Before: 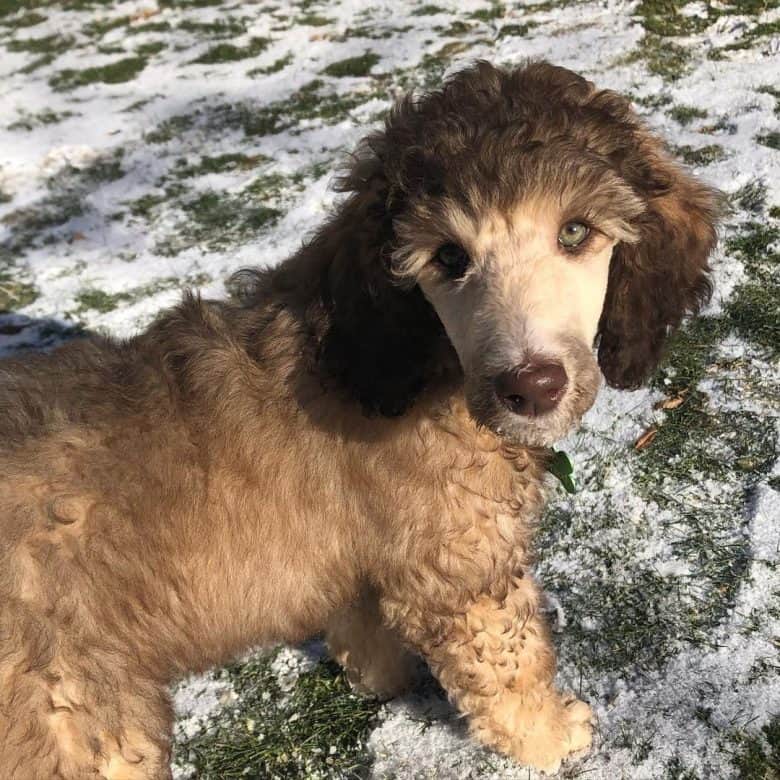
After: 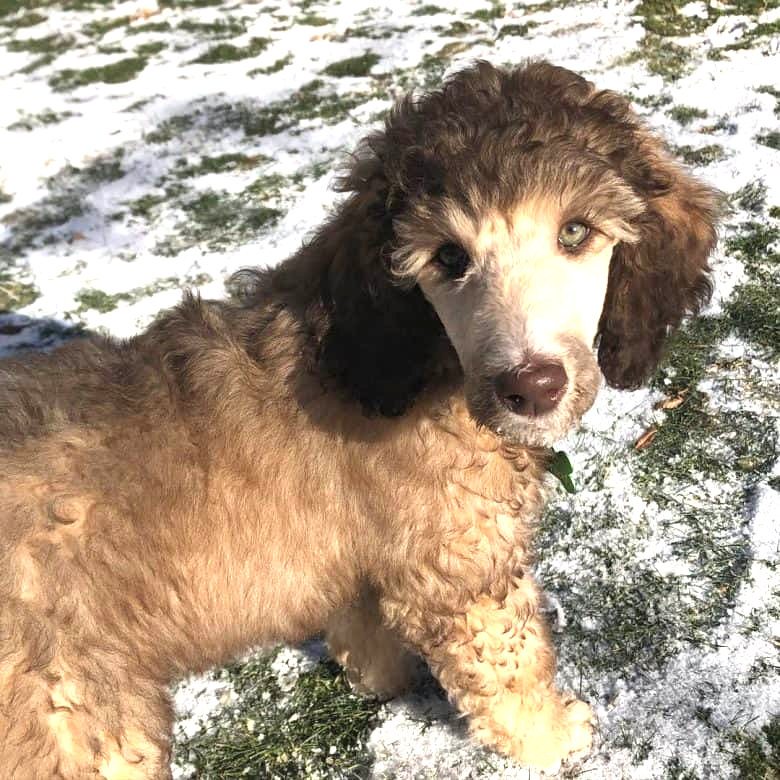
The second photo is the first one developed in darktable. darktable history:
exposure: exposure 0.74 EV, compensate highlight preservation false
contrast brightness saturation: saturation -0.04
